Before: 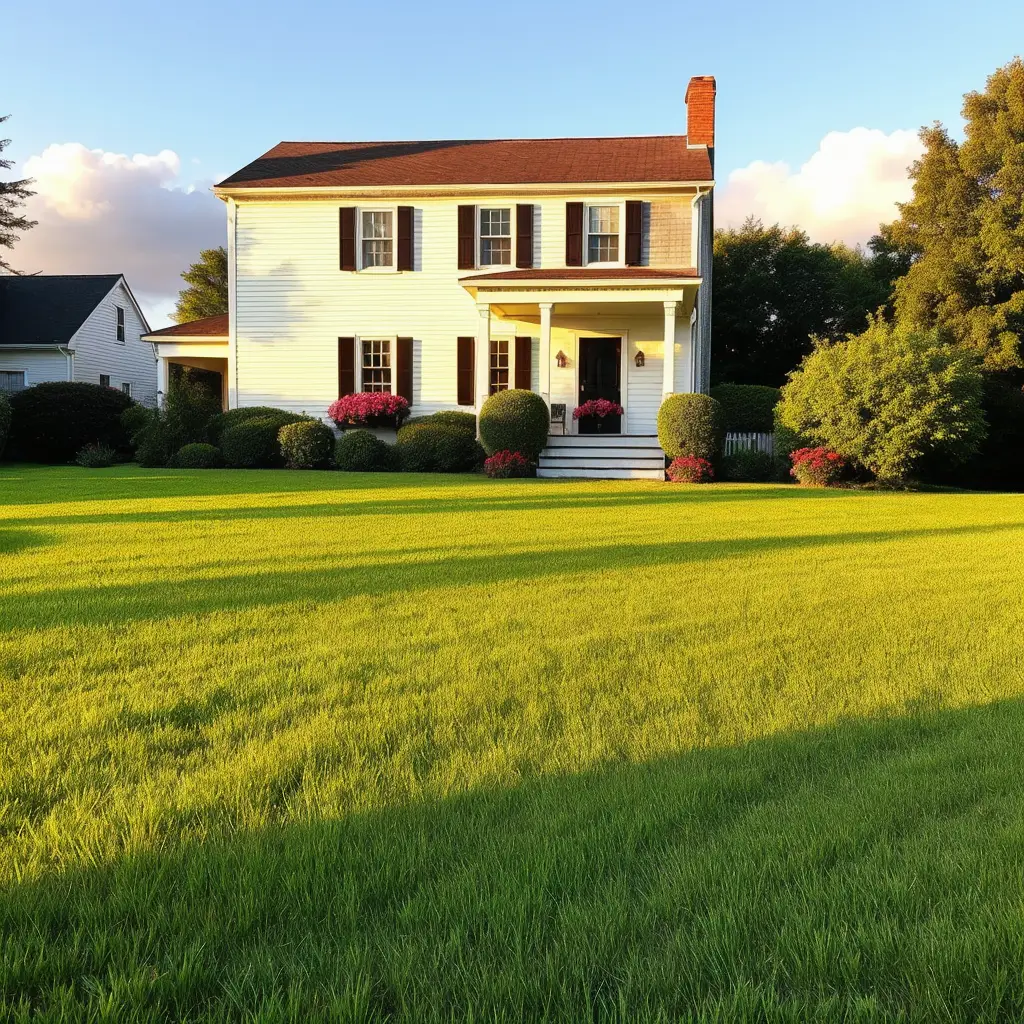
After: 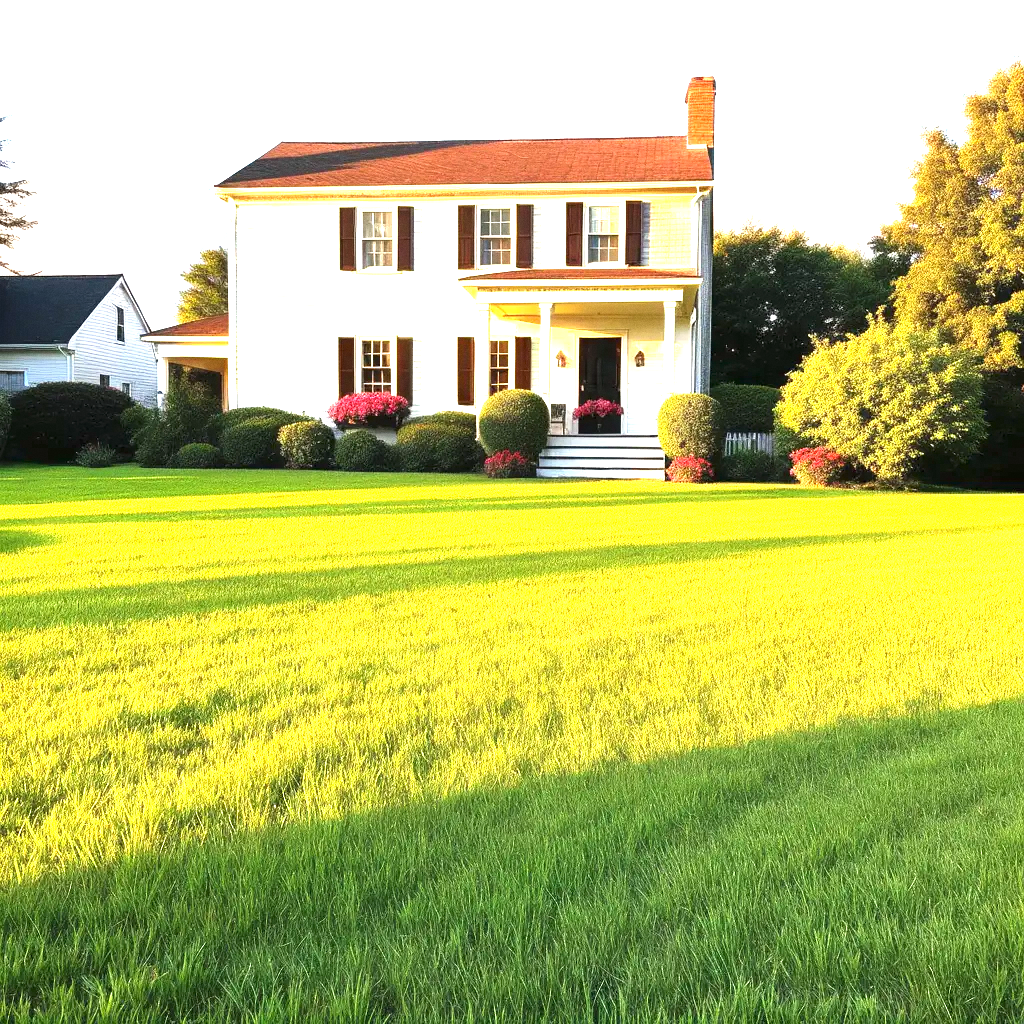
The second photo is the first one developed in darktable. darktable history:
exposure: black level correction 0, exposure 1.625 EV, compensate exposure bias true, compensate highlight preservation false
grain: coarseness 0.09 ISO, strength 16.61%
